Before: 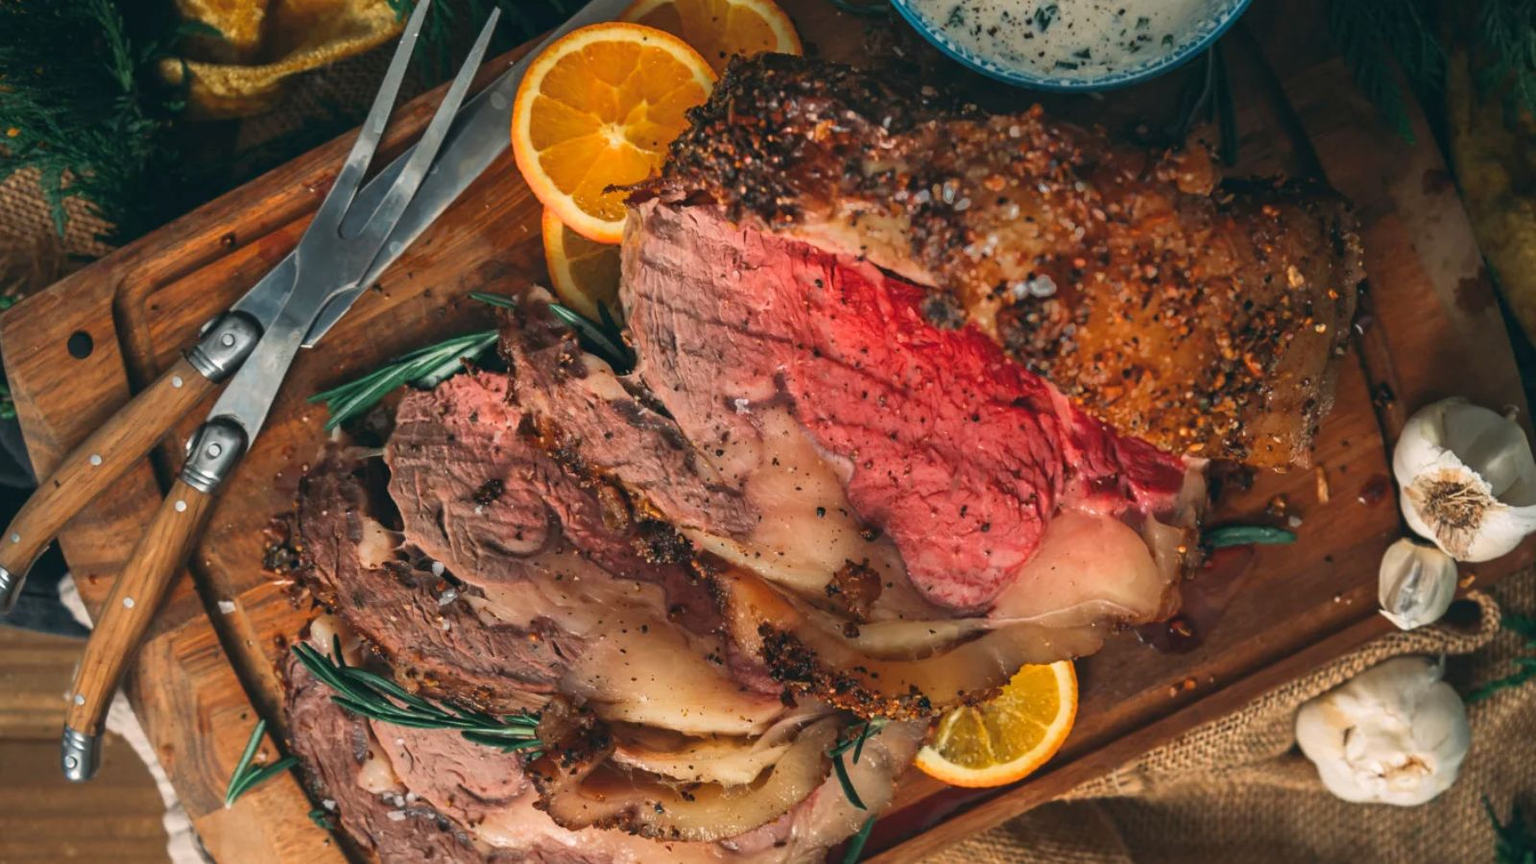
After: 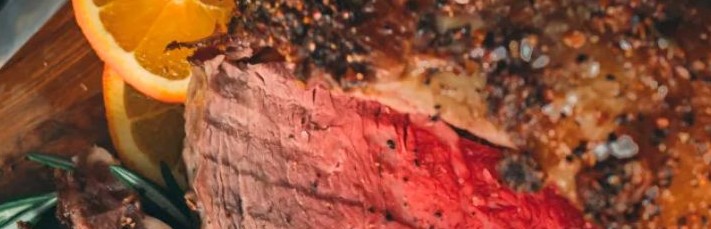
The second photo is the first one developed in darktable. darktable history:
crop: left 28.882%, top 16.854%, right 26.632%, bottom 57.696%
